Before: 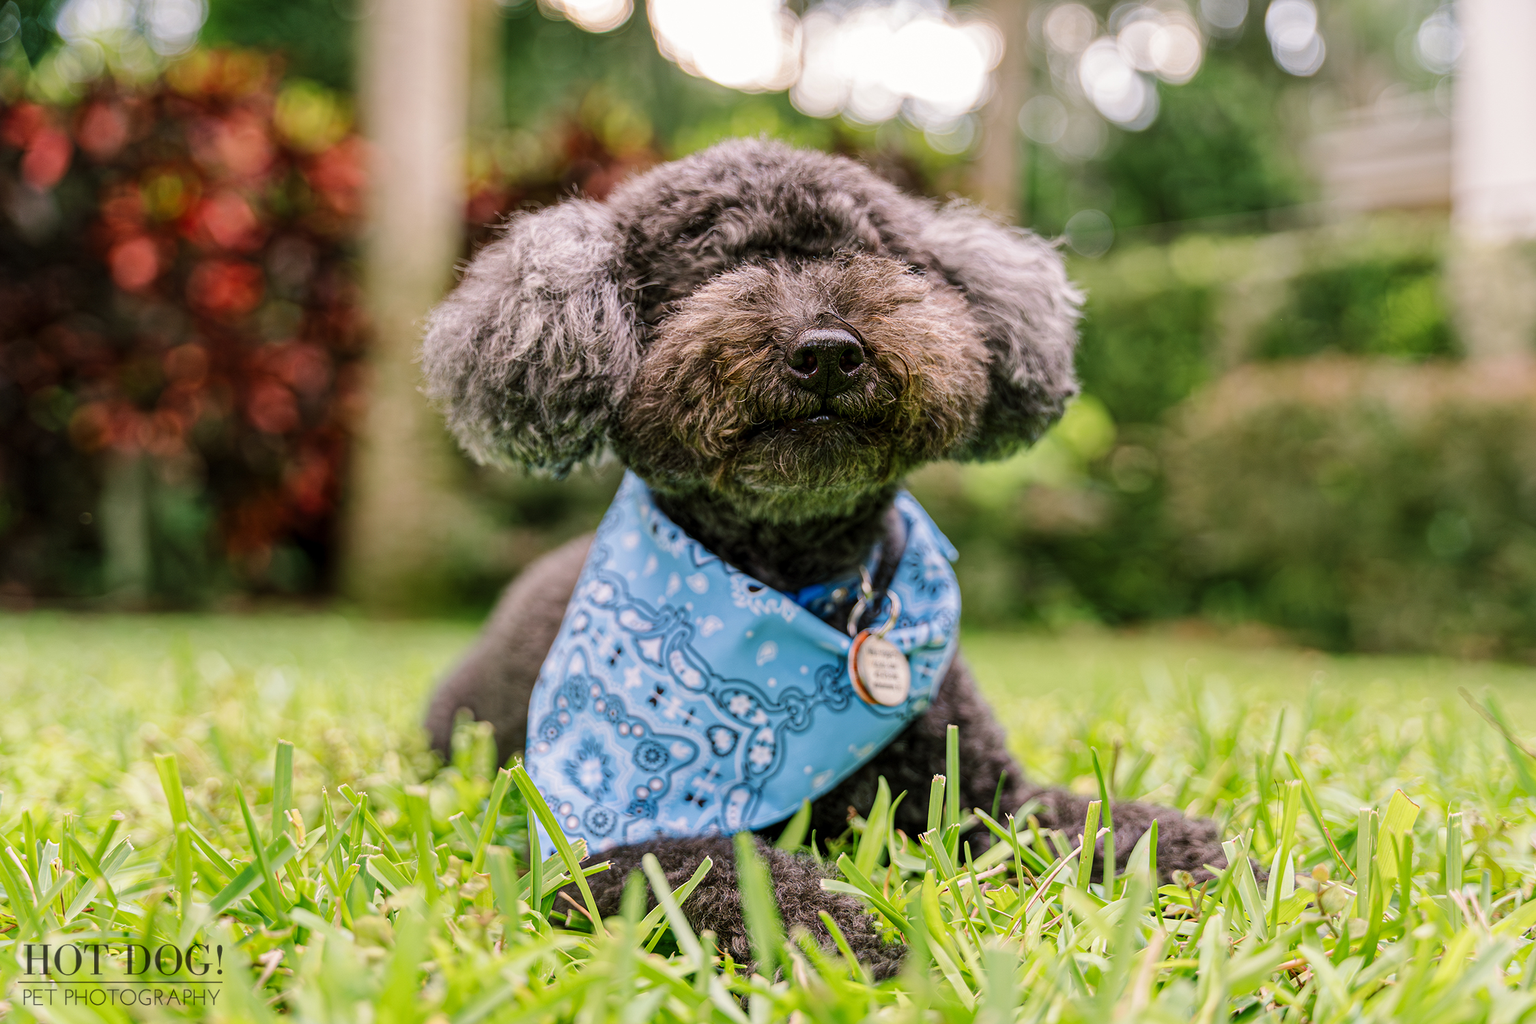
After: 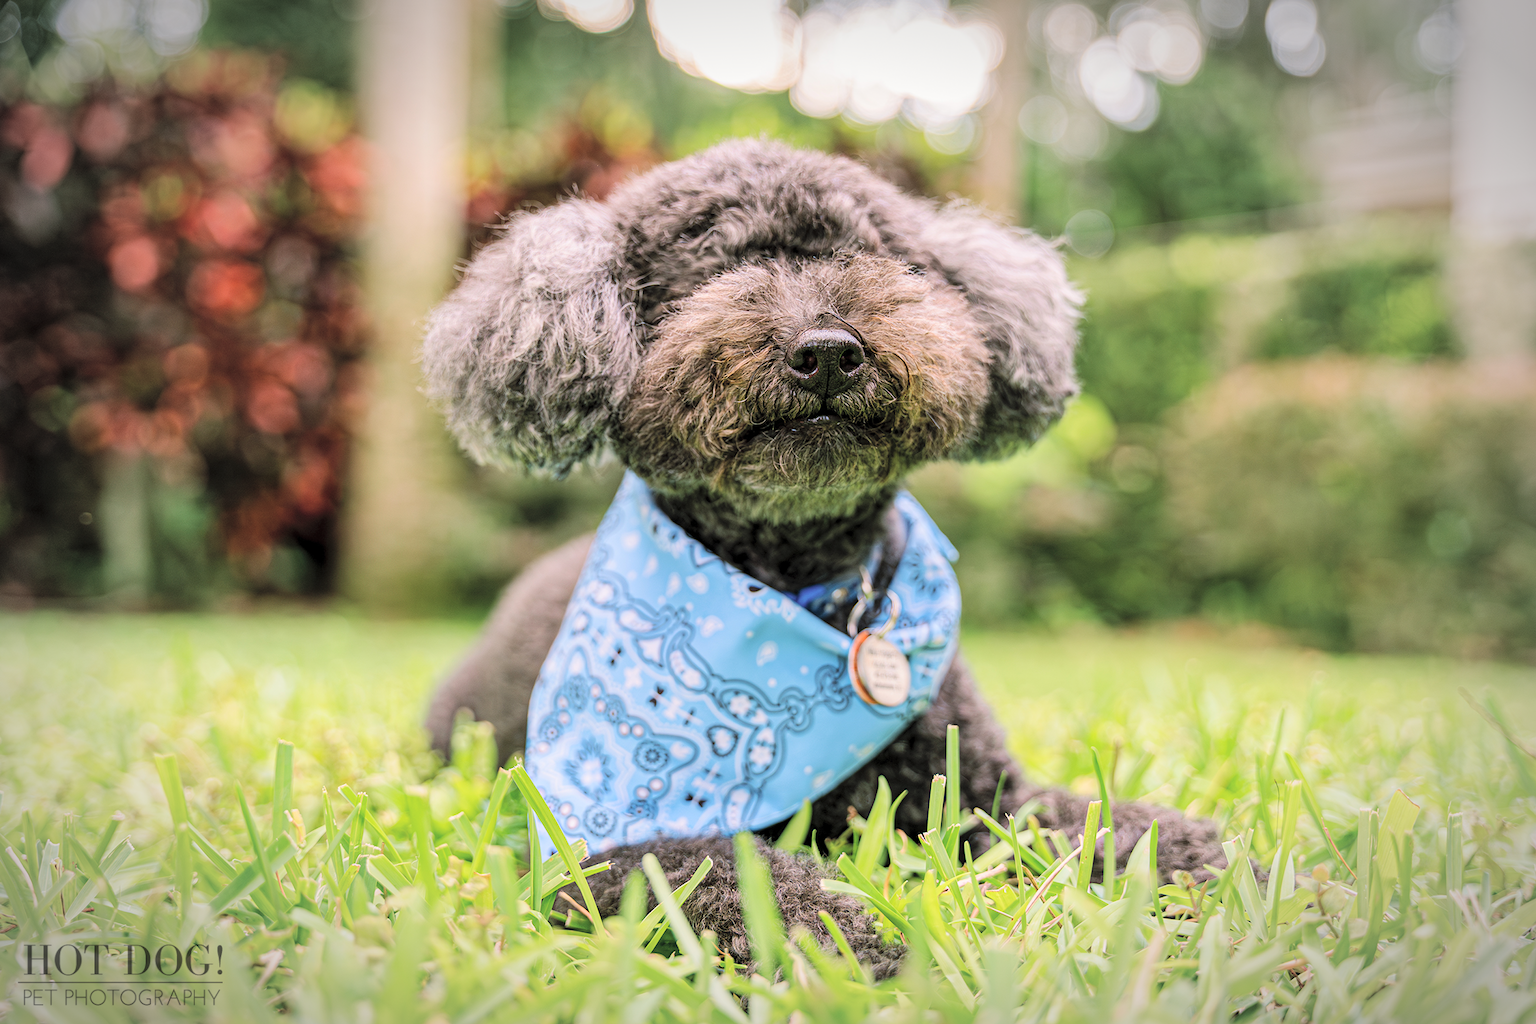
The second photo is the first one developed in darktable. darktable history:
vignetting: automatic ratio true
global tonemap: drago (0.7, 100)
